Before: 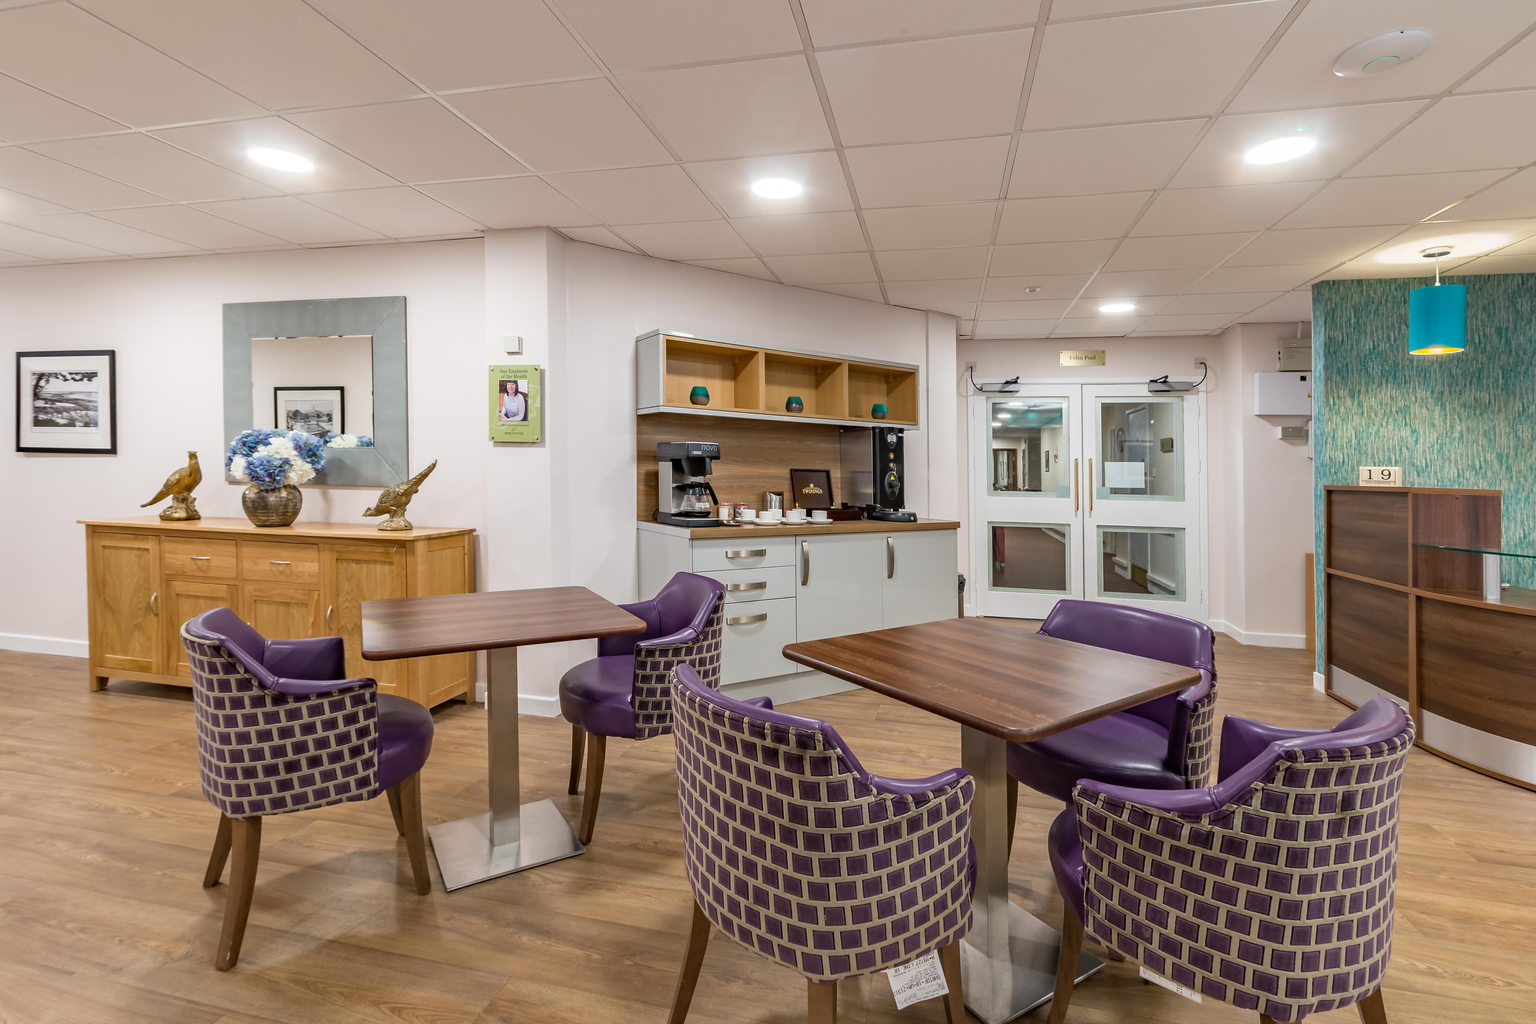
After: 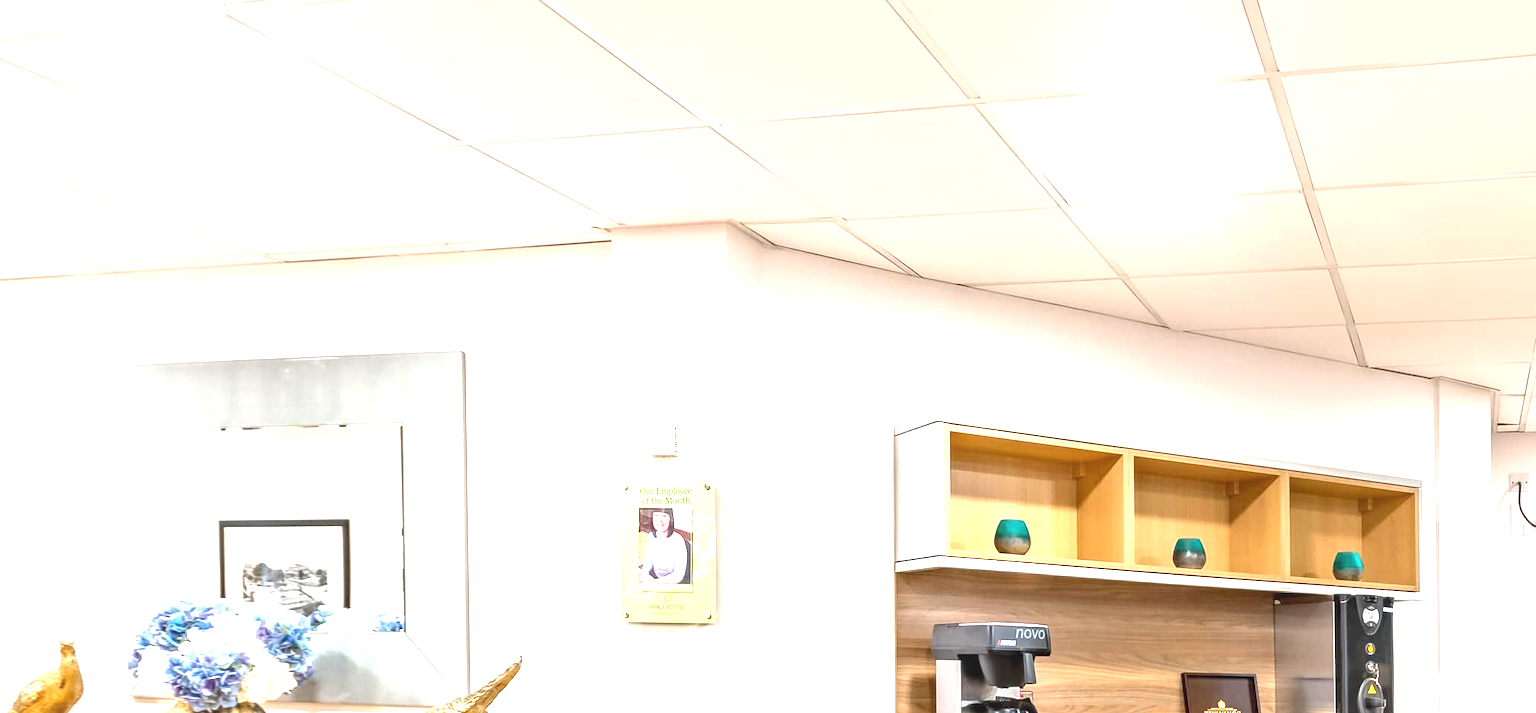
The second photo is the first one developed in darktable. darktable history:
crop: left 10.218%, top 10.571%, right 36.148%, bottom 52.081%
local contrast: detail 109%
exposure: black level correction 0, exposure 1.673 EV, compensate exposure bias true, compensate highlight preservation false
